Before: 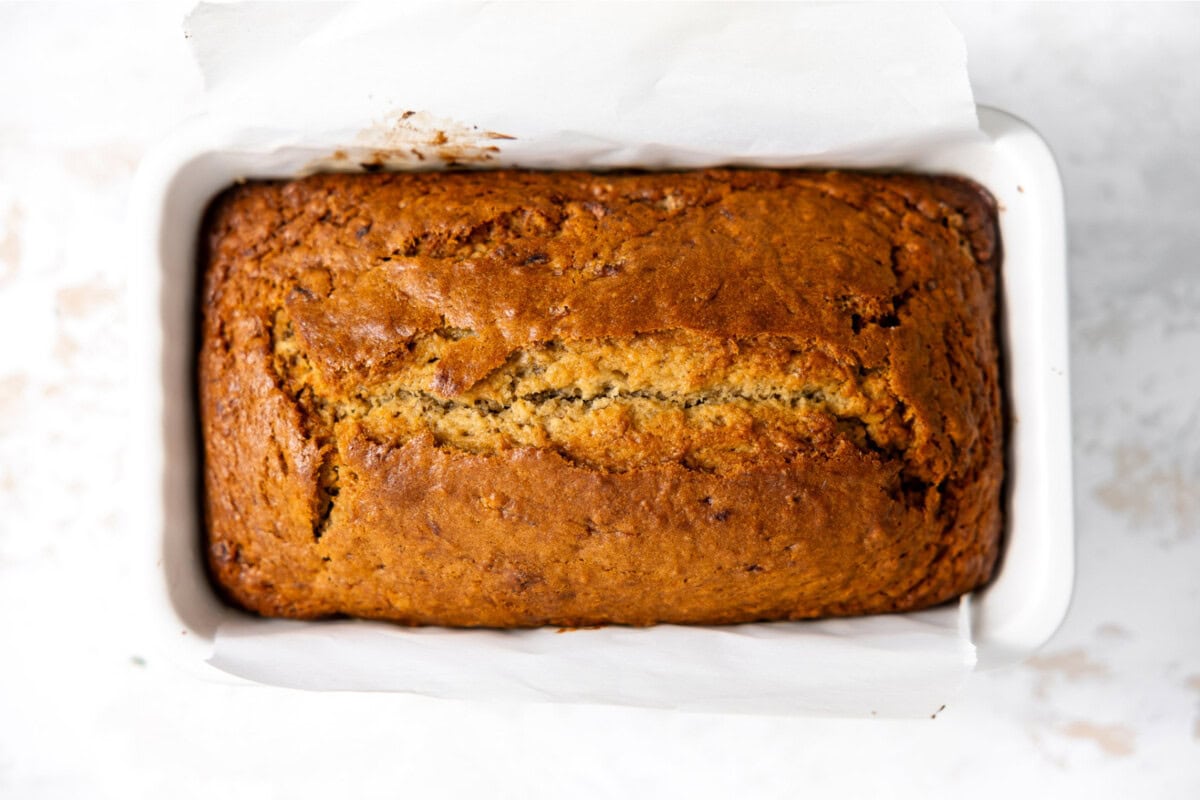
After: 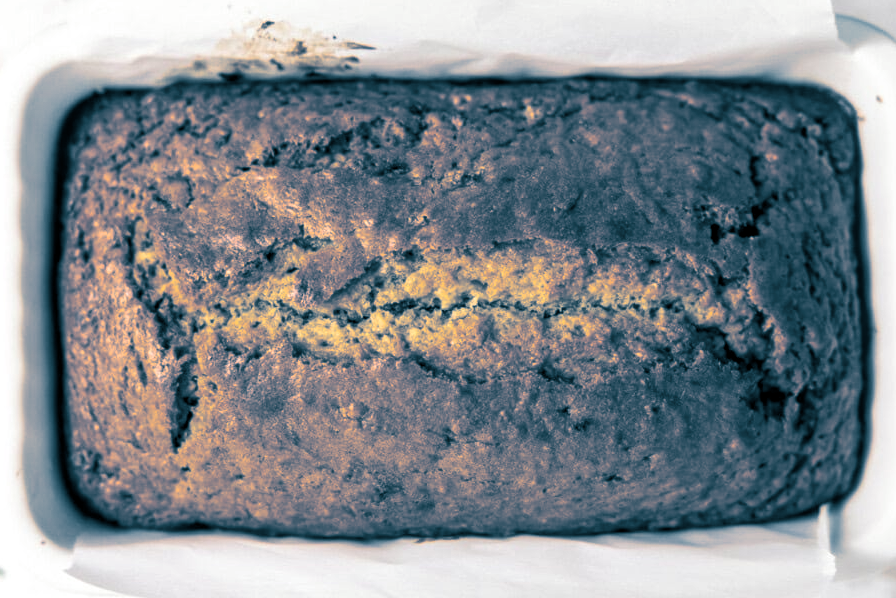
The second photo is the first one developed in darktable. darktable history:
crop and rotate: left 11.831%, top 11.346%, right 13.429%, bottom 13.899%
local contrast: on, module defaults
split-toning: shadows › hue 212.4°, balance -70
